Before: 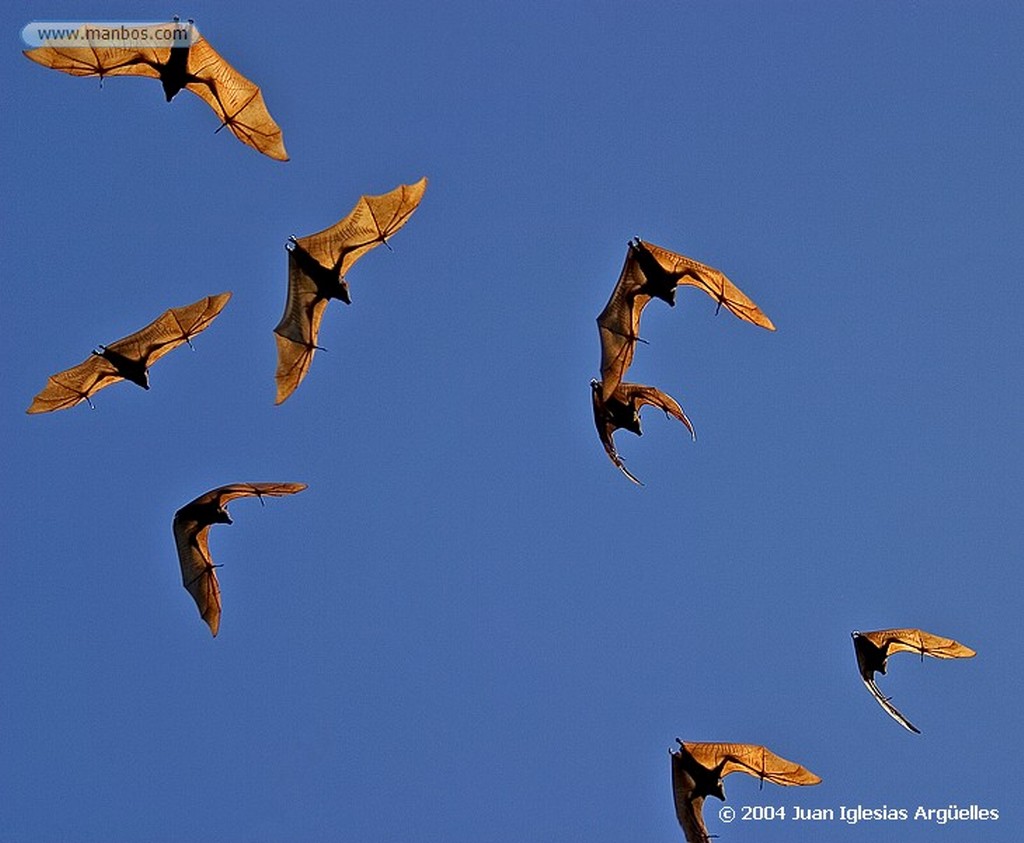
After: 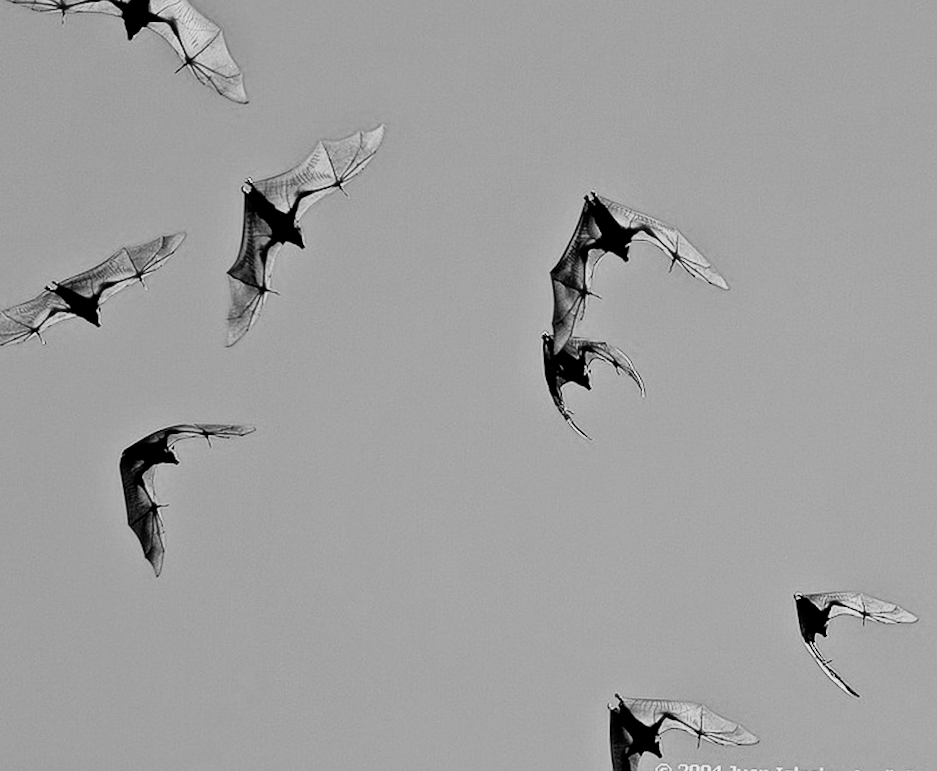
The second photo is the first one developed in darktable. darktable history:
color calibration: output gray [0.31, 0.36, 0.33, 0], gray › normalize channels true, illuminant same as pipeline (D50), adaptation XYZ, x 0.346, y 0.359, gamut compression 0
filmic rgb: black relative exposure -7.15 EV, white relative exposure 5.36 EV, hardness 3.02, color science v6 (2022)
crop and rotate: angle -1.96°, left 3.097%, top 4.154%, right 1.586%, bottom 0.529%
exposure: black level correction 0, exposure 1.198 EV, compensate exposure bias true, compensate highlight preservation false
